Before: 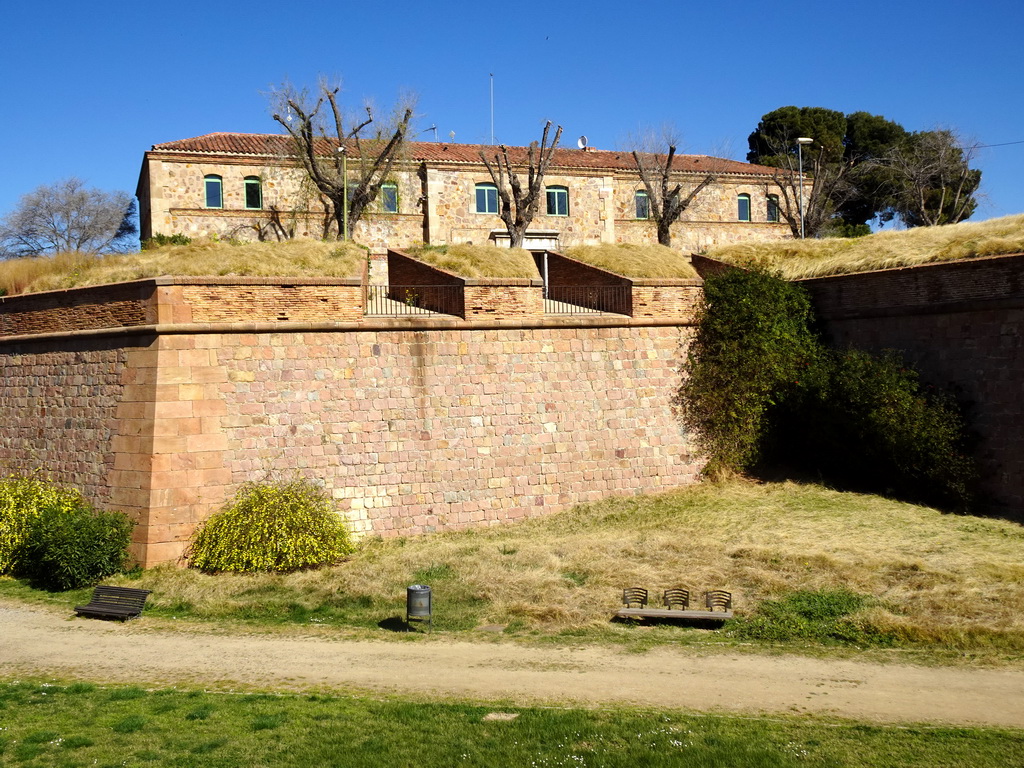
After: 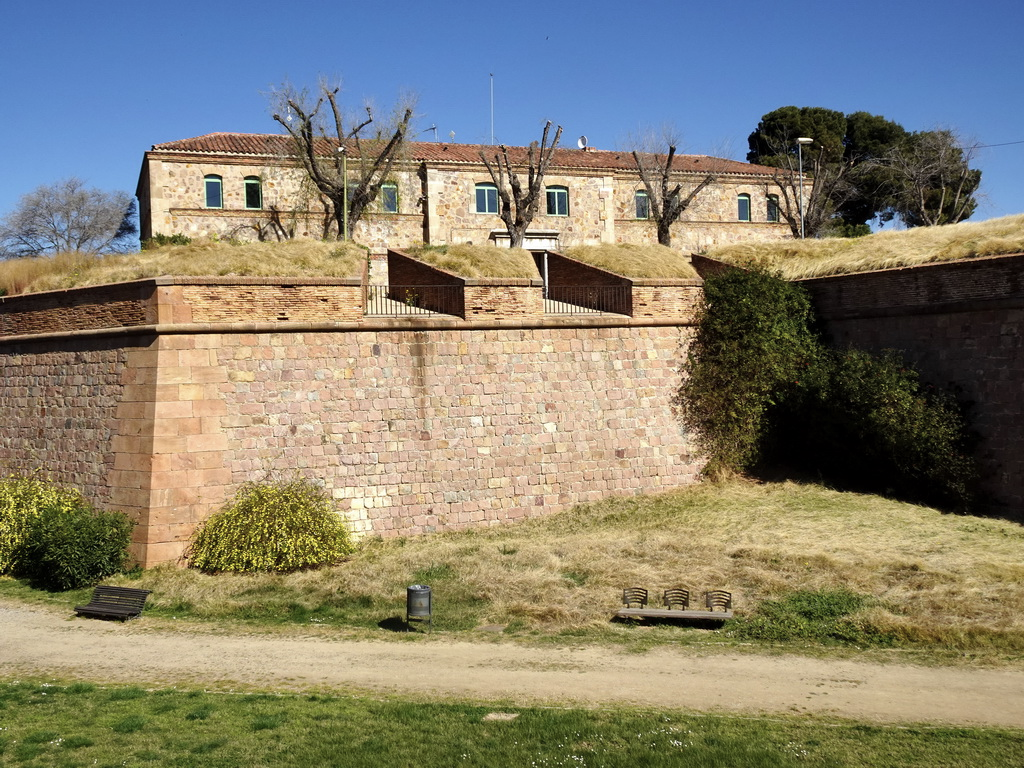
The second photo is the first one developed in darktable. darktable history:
color correction: saturation 0.8
shadows and highlights: low approximation 0.01, soften with gaussian
